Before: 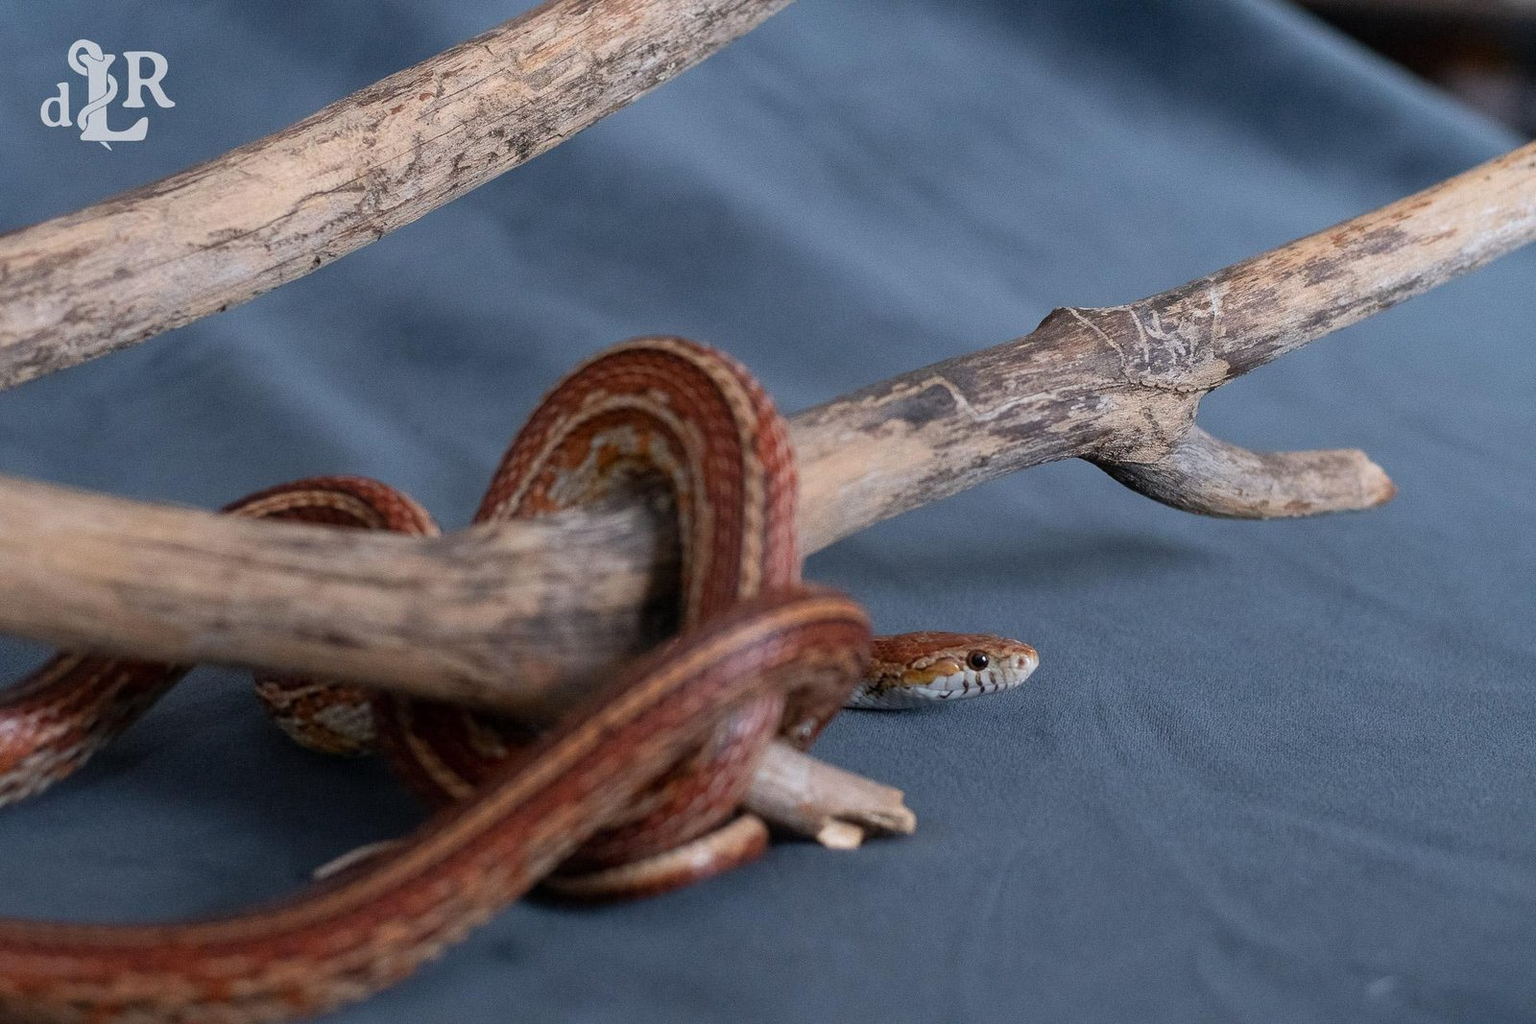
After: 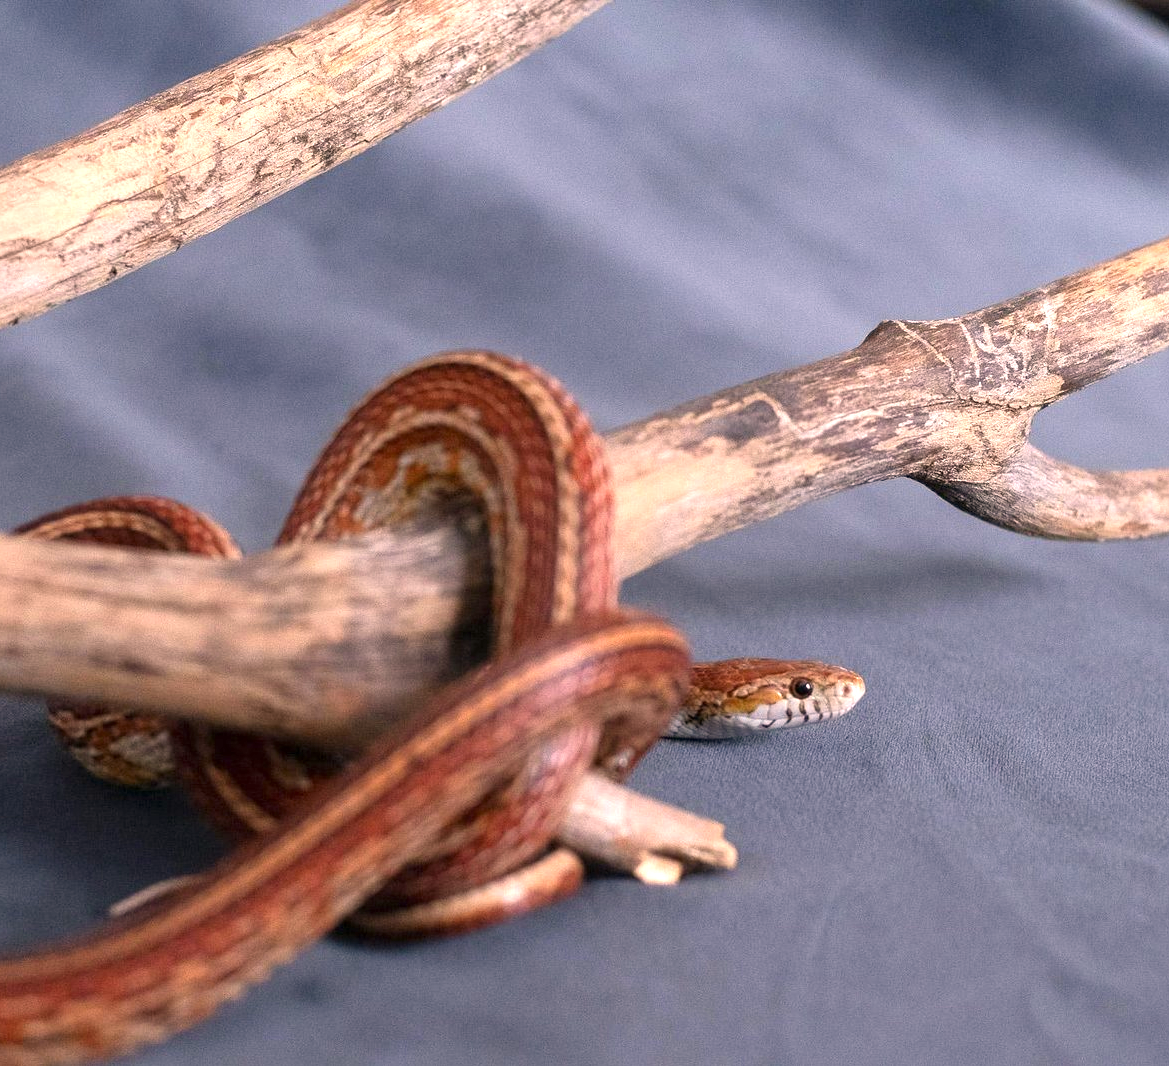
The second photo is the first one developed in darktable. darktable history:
shadows and highlights: shadows 13.83, white point adjustment 1.35, highlights -1.8, soften with gaussian
crop: left 13.607%, right 13.292%
exposure: exposure 1 EV, compensate exposure bias true, compensate highlight preservation false
color correction: highlights a* 12.05, highlights b* 11.47
